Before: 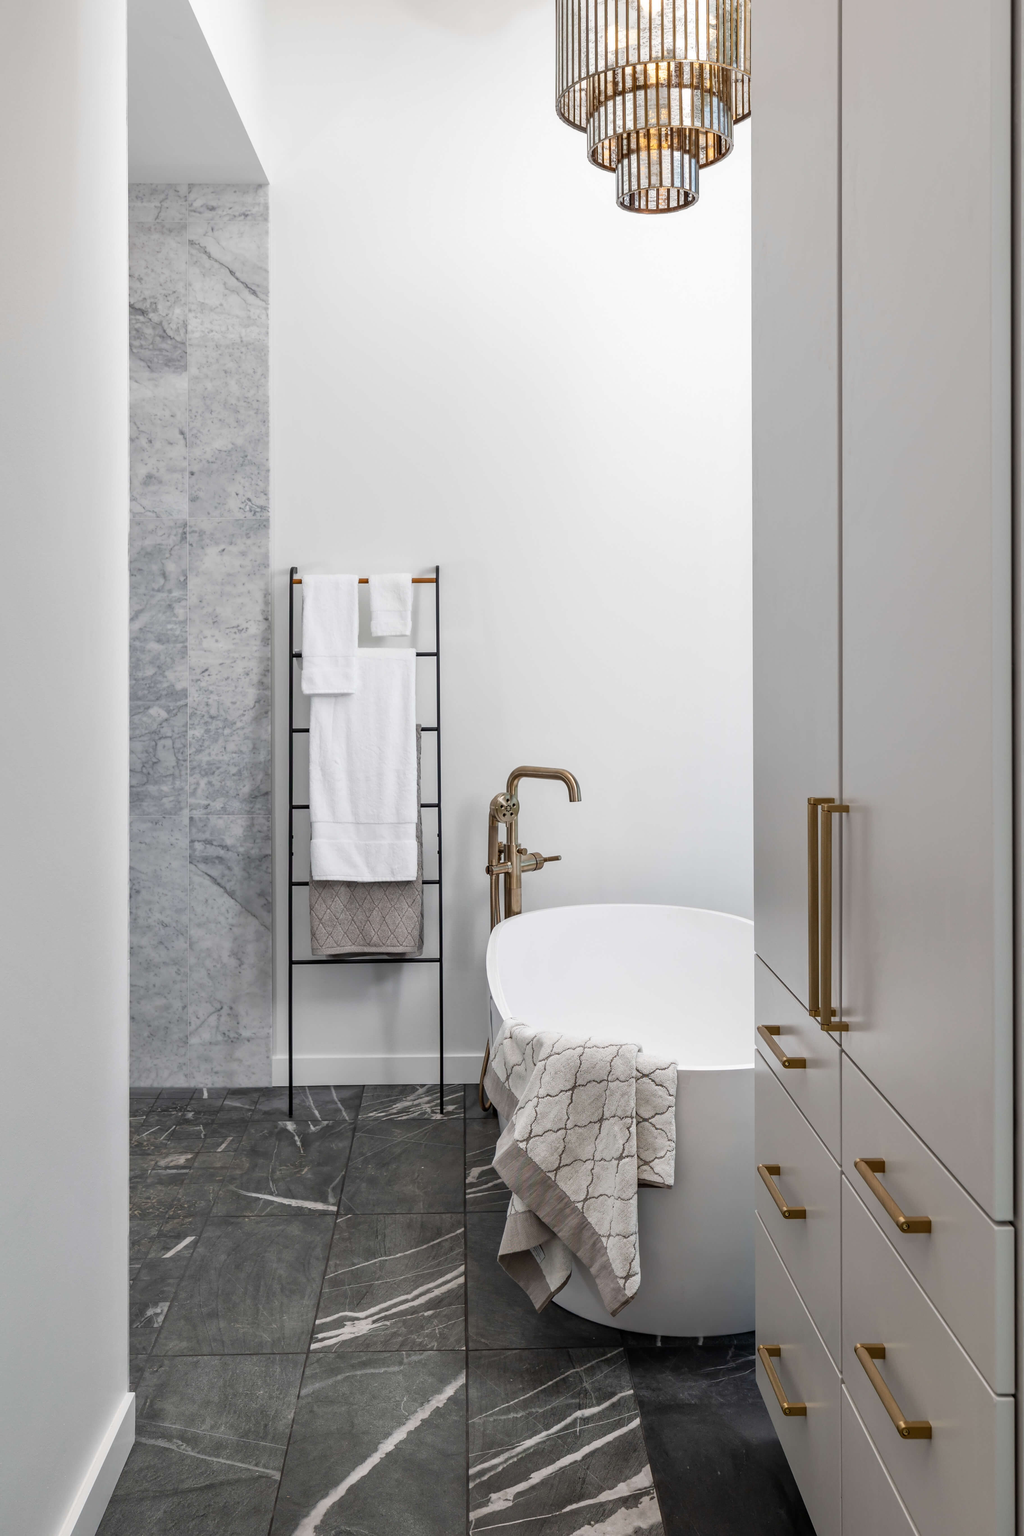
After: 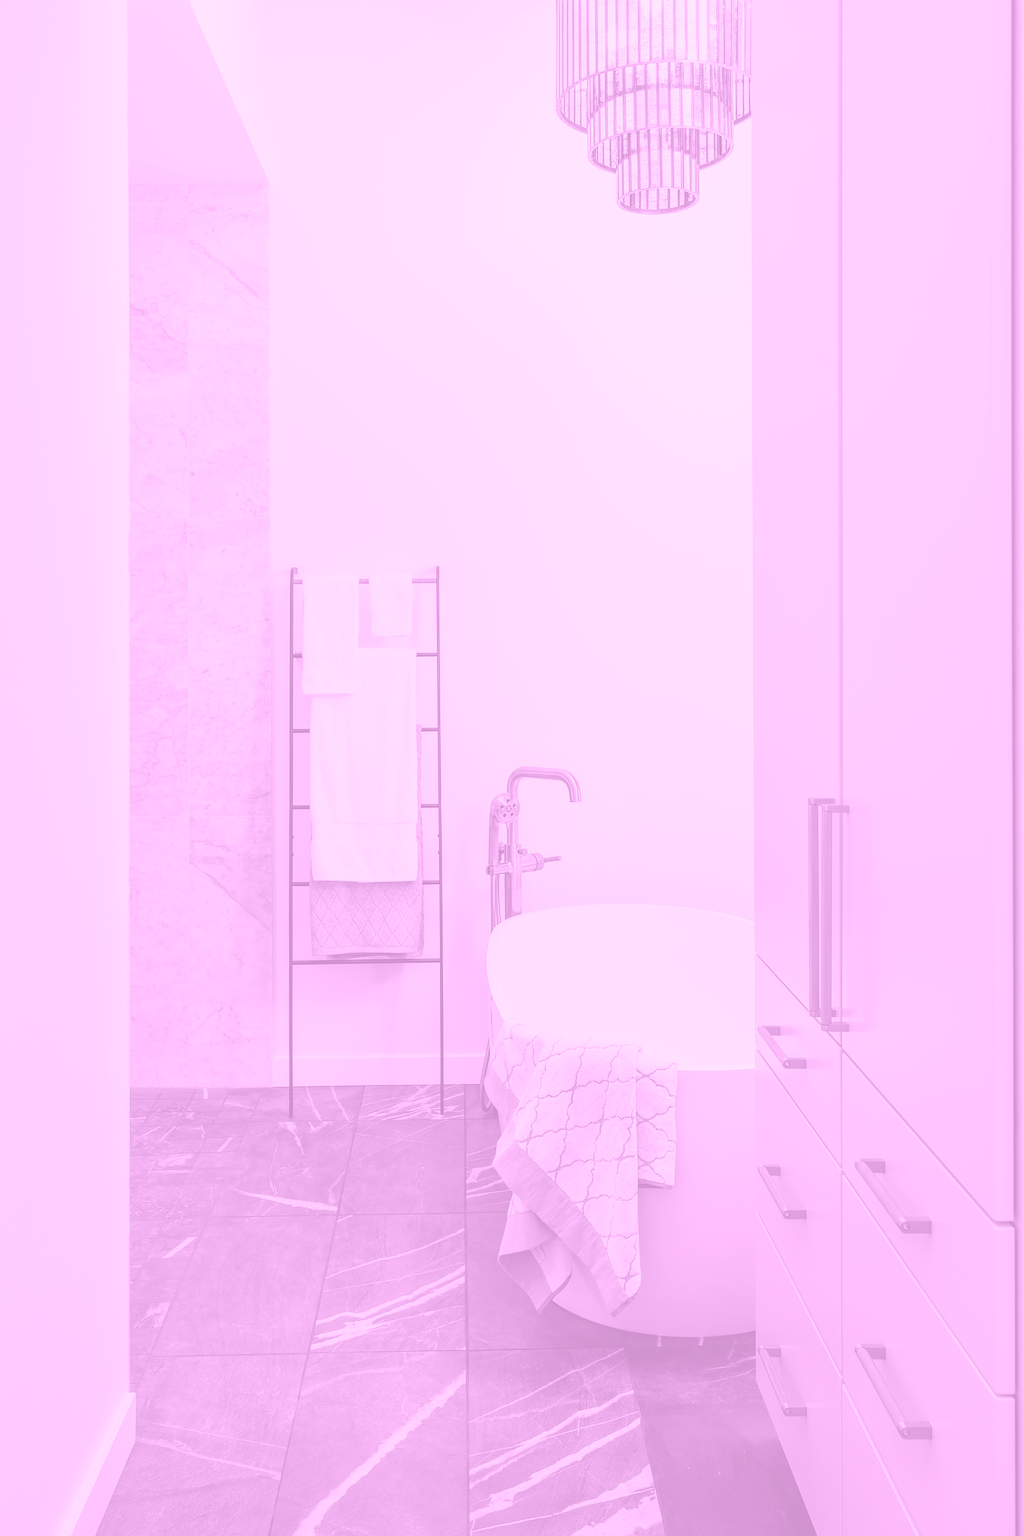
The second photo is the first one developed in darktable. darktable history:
sharpen: on, module defaults
colorize: hue 331.2°, saturation 75%, source mix 30.28%, lightness 70.52%, version 1
